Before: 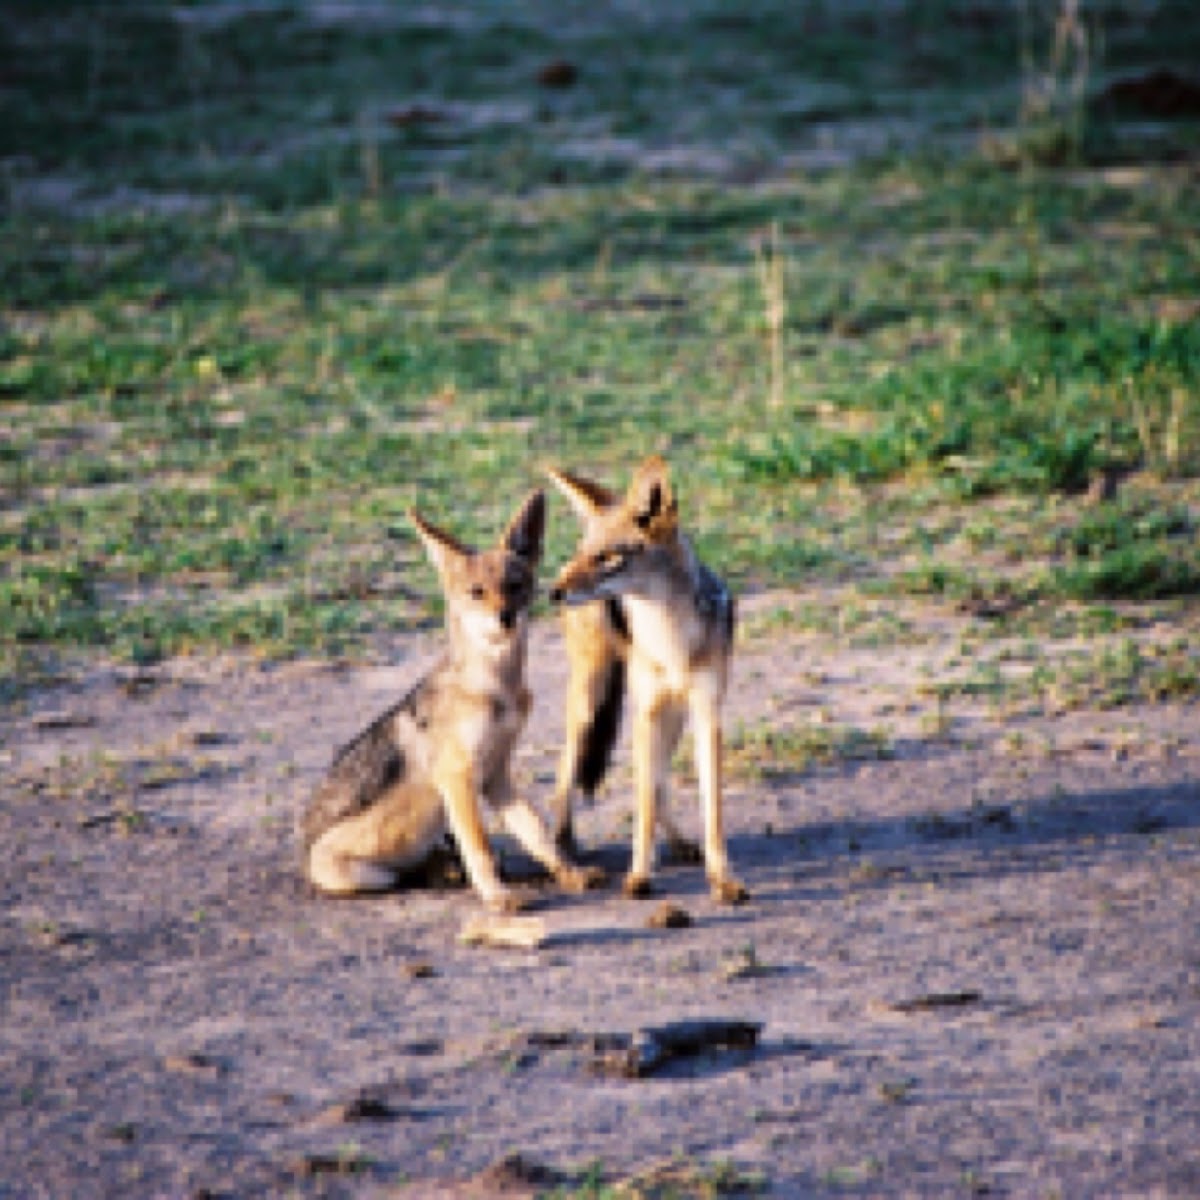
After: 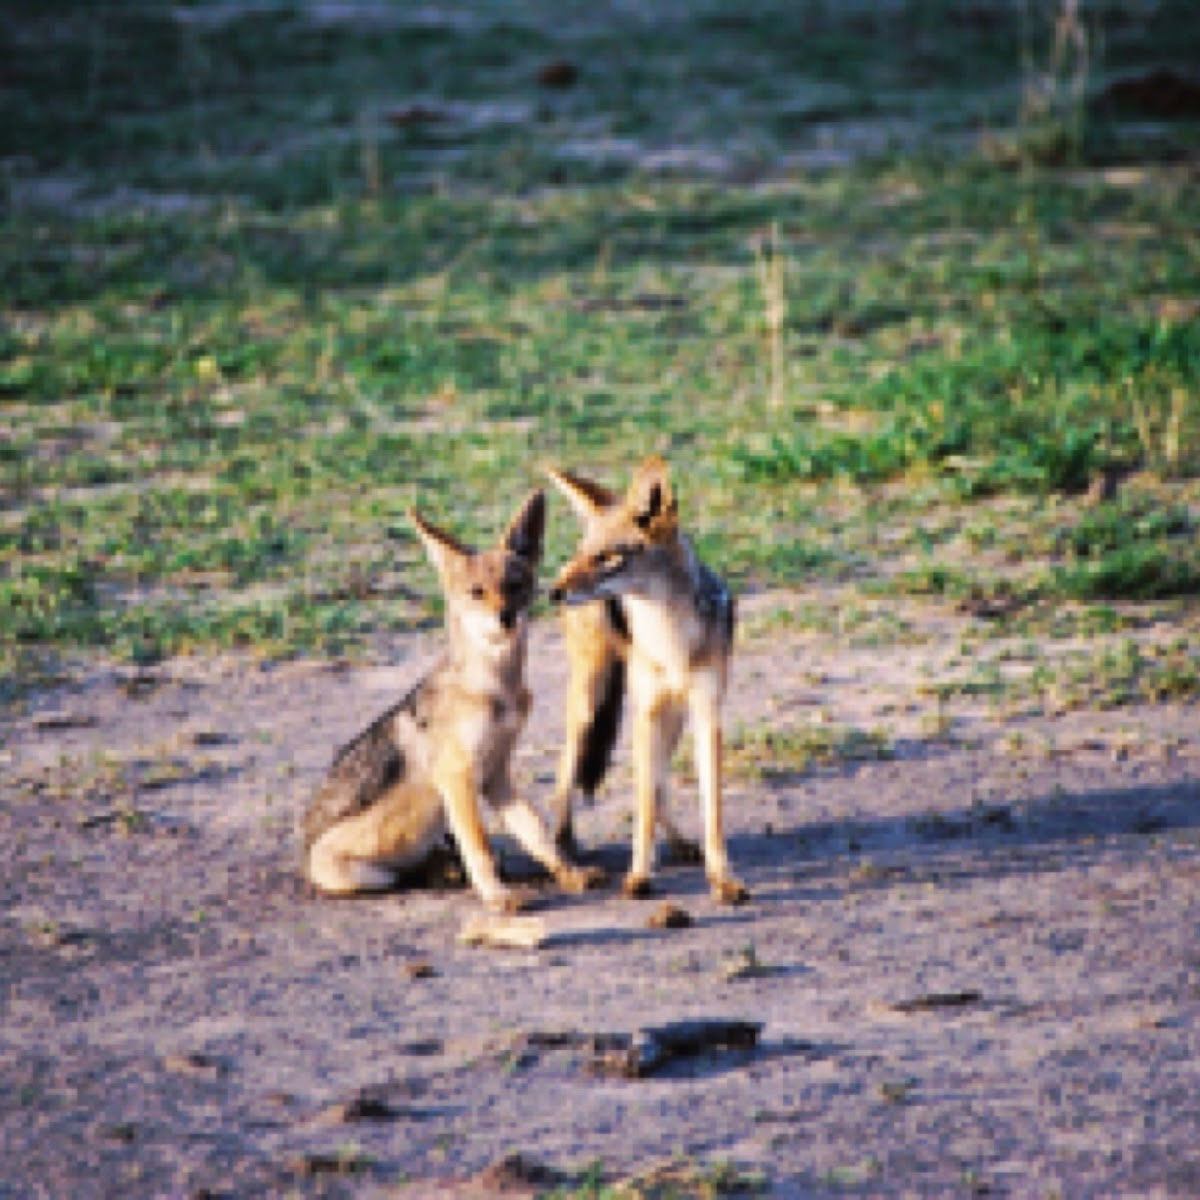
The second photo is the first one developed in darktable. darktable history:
tone curve: curves: ch0 [(0, 0) (0.003, 0.003) (0.011, 0.011) (0.025, 0.025) (0.044, 0.044) (0.069, 0.069) (0.1, 0.099) (0.136, 0.135) (0.177, 0.177) (0.224, 0.224) (0.277, 0.276) (0.335, 0.334) (0.399, 0.398) (0.468, 0.467) (0.543, 0.565) (0.623, 0.641) (0.709, 0.723) (0.801, 0.81) (0.898, 0.902) (1, 1)], preserve colors none
color balance rgb: global offset › luminance 0.239%, perceptual saturation grading › global saturation 0.721%
